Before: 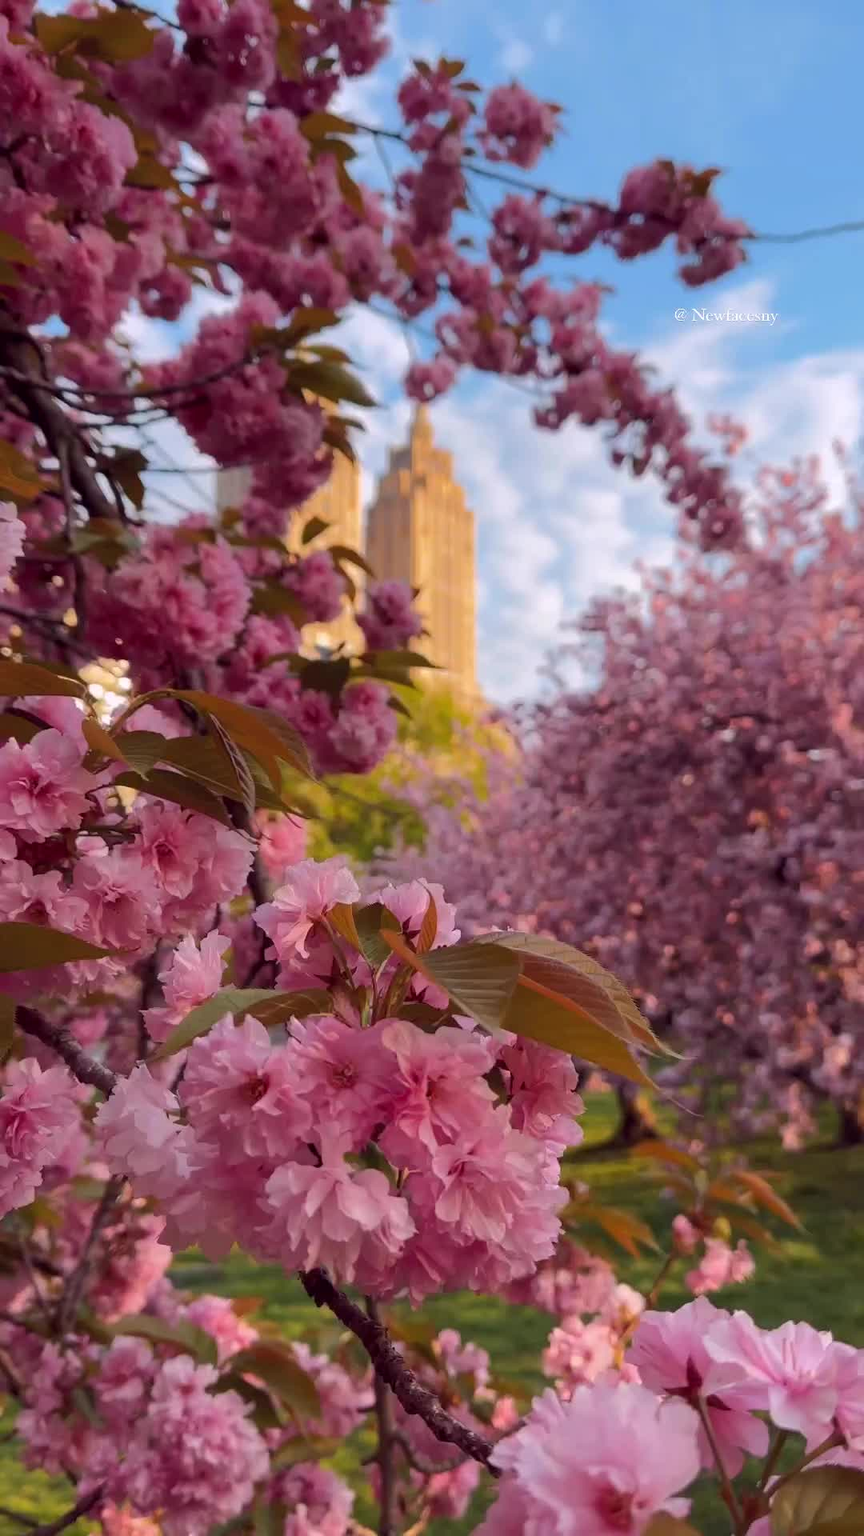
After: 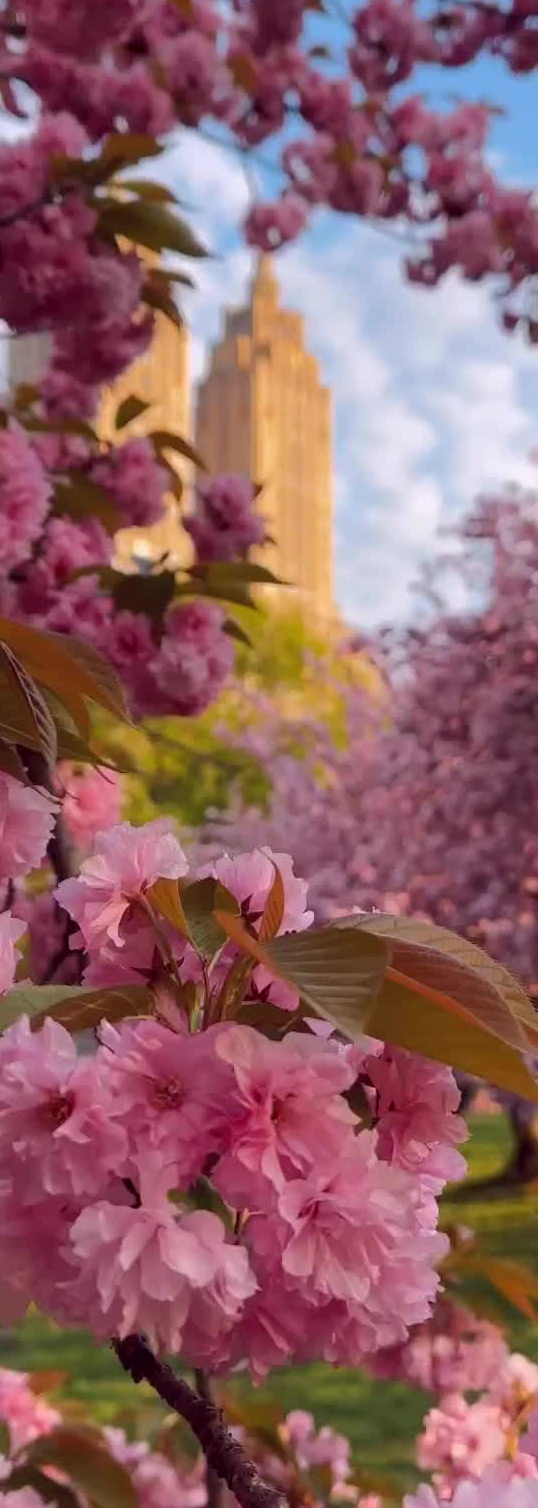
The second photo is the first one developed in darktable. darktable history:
crop and rotate: angle 0.017°, left 24.299%, top 13.072%, right 25.858%, bottom 8.327%
